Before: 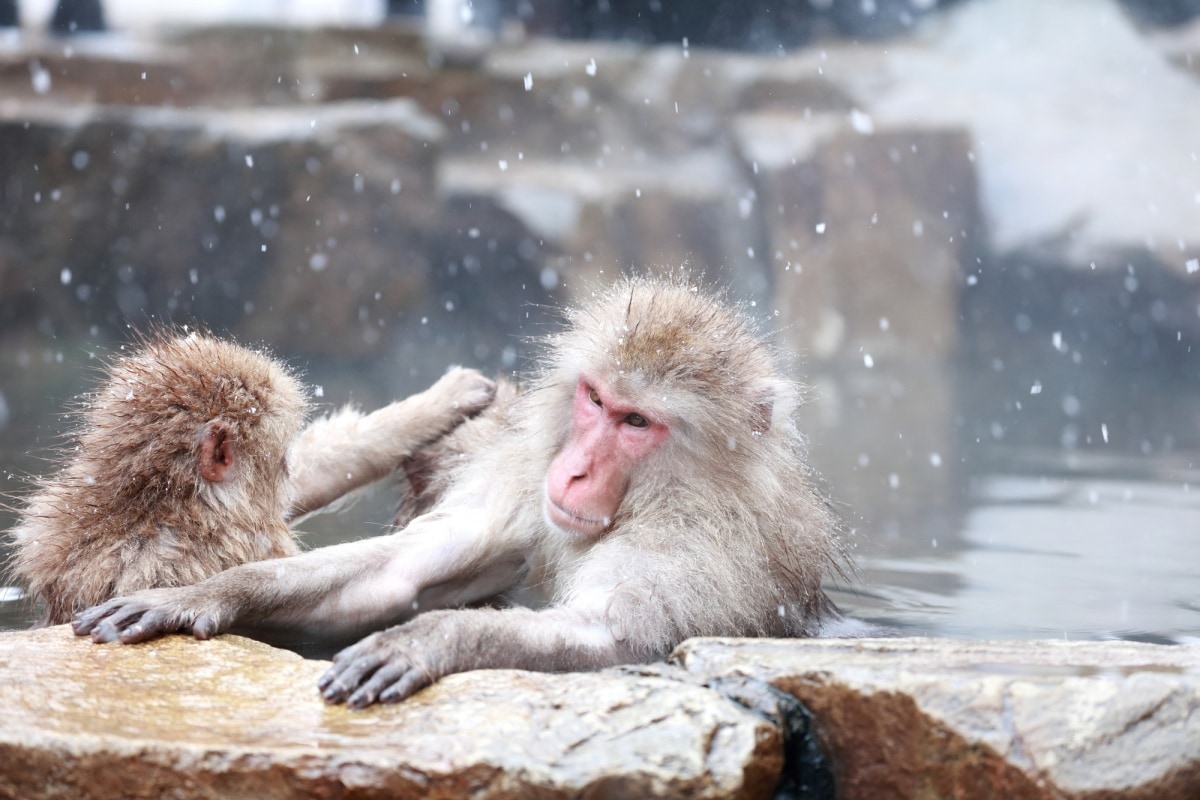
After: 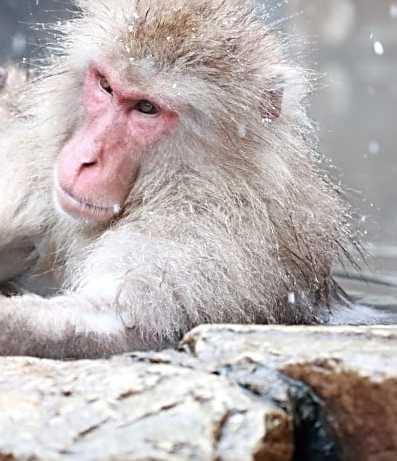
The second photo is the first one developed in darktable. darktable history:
crop: left 40.878%, top 39.176%, right 25.993%, bottom 3.081%
white balance: red 1, blue 1
sharpen: radius 2.531, amount 0.628
